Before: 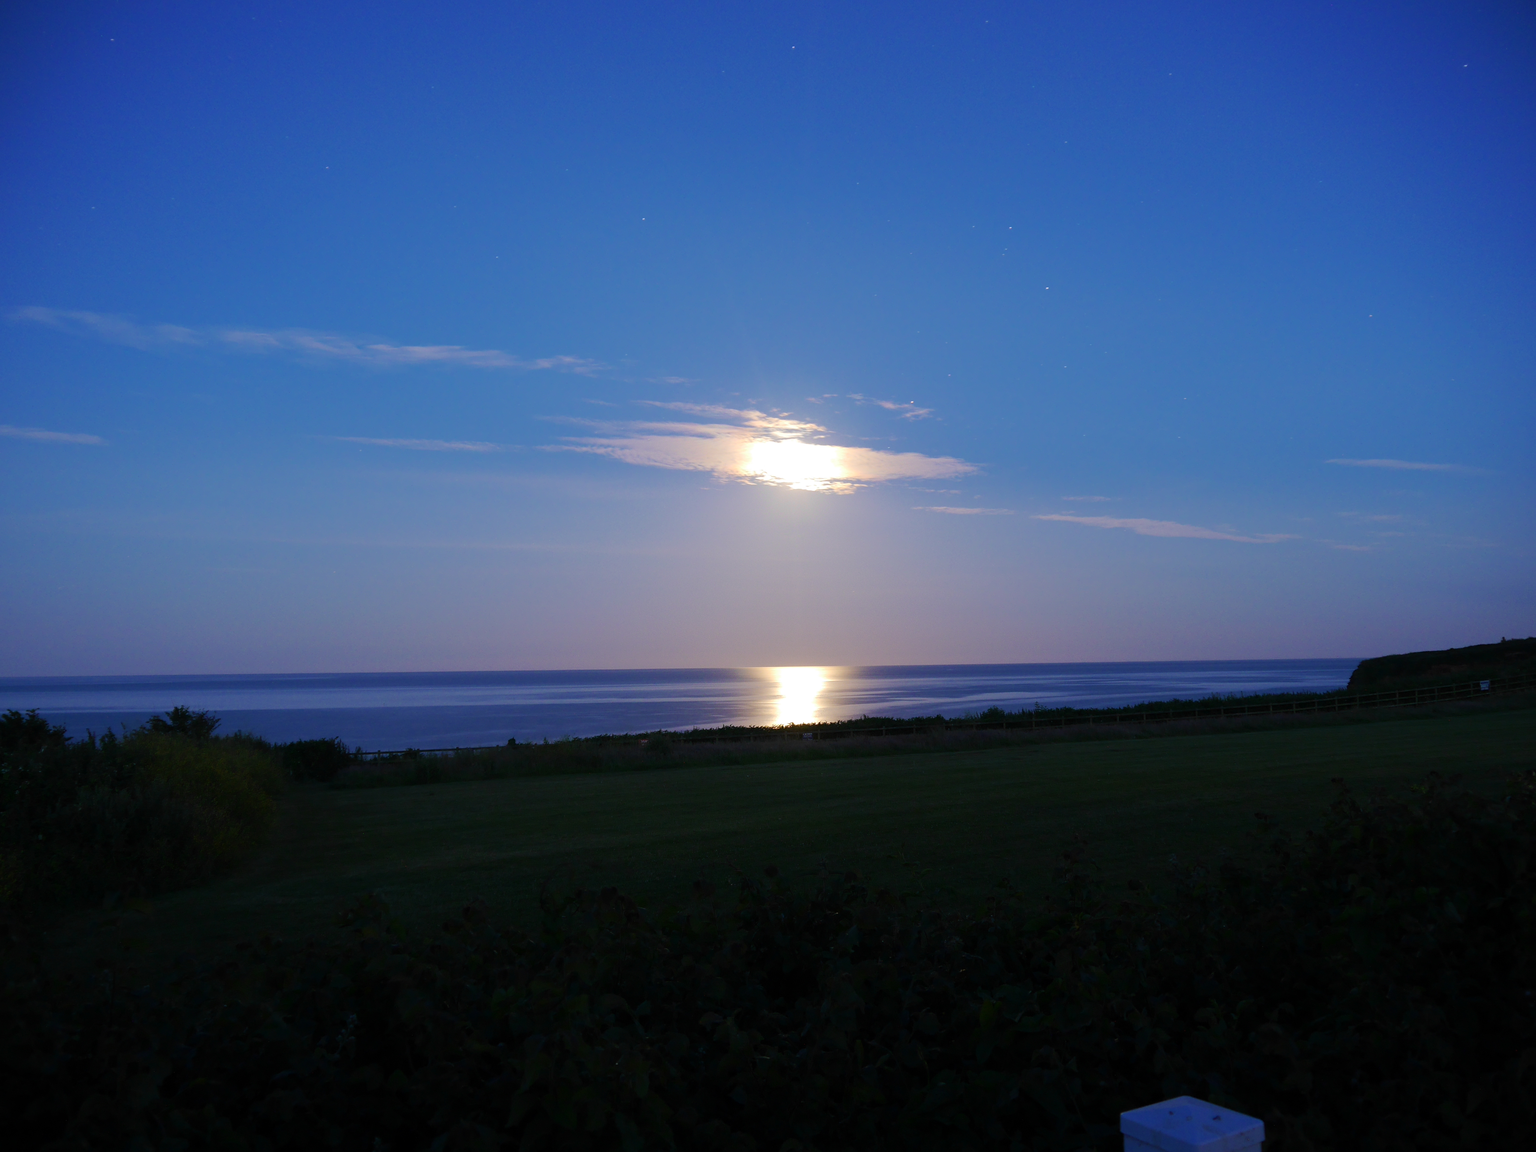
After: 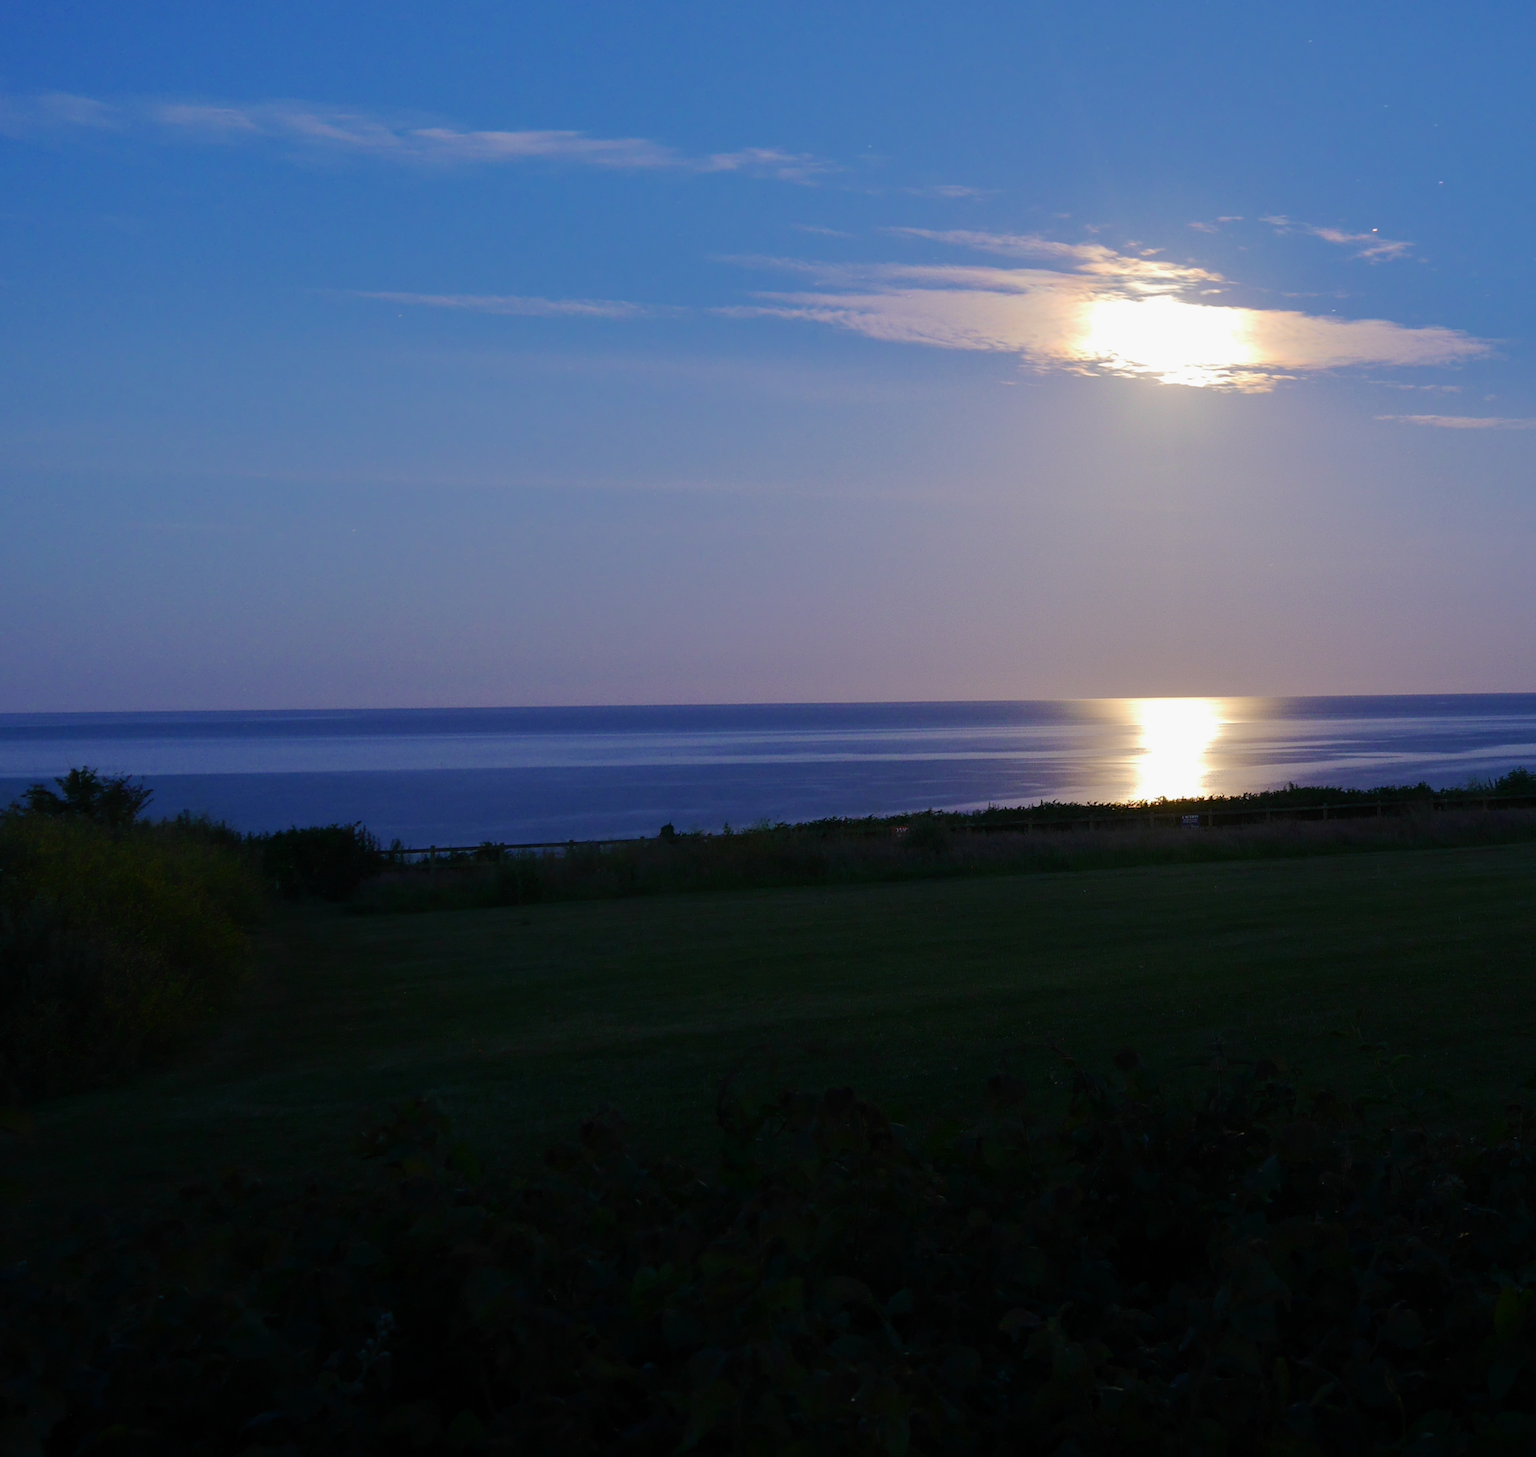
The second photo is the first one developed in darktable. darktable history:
shadows and highlights: shadows -20.25, white point adjustment -1.87, highlights -35
crop: left 8.767%, top 23.617%, right 34.656%, bottom 4.805%
